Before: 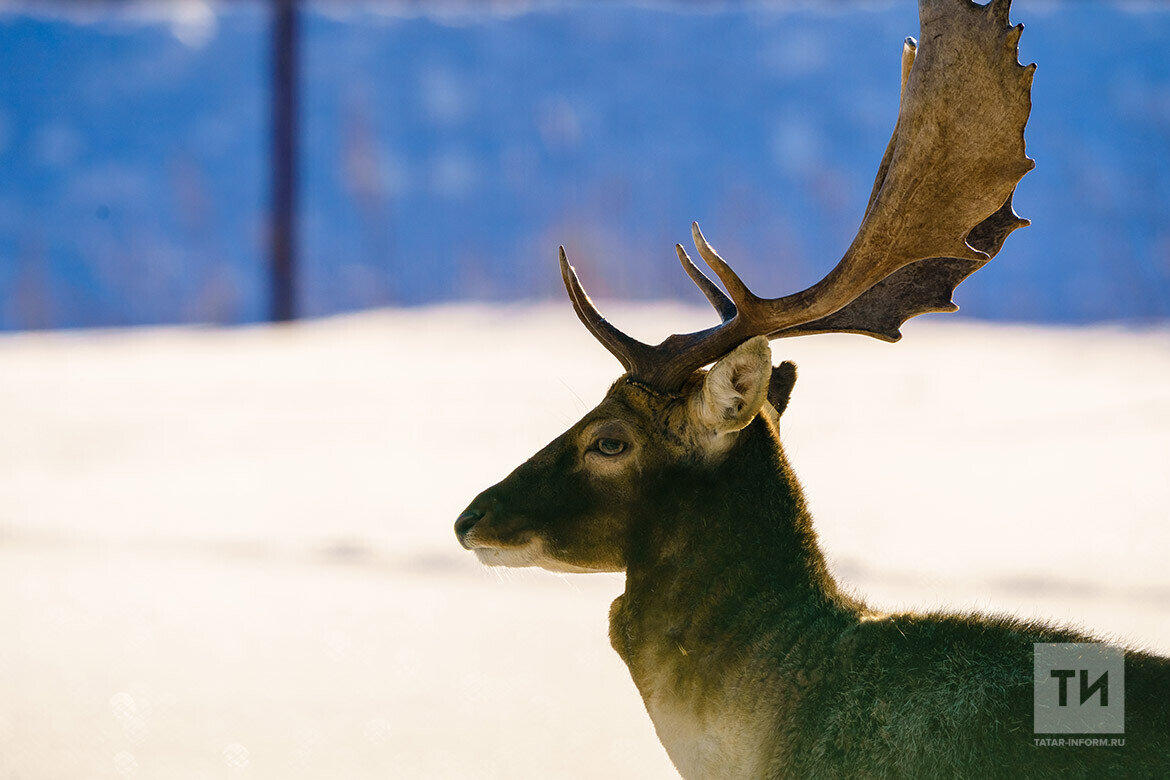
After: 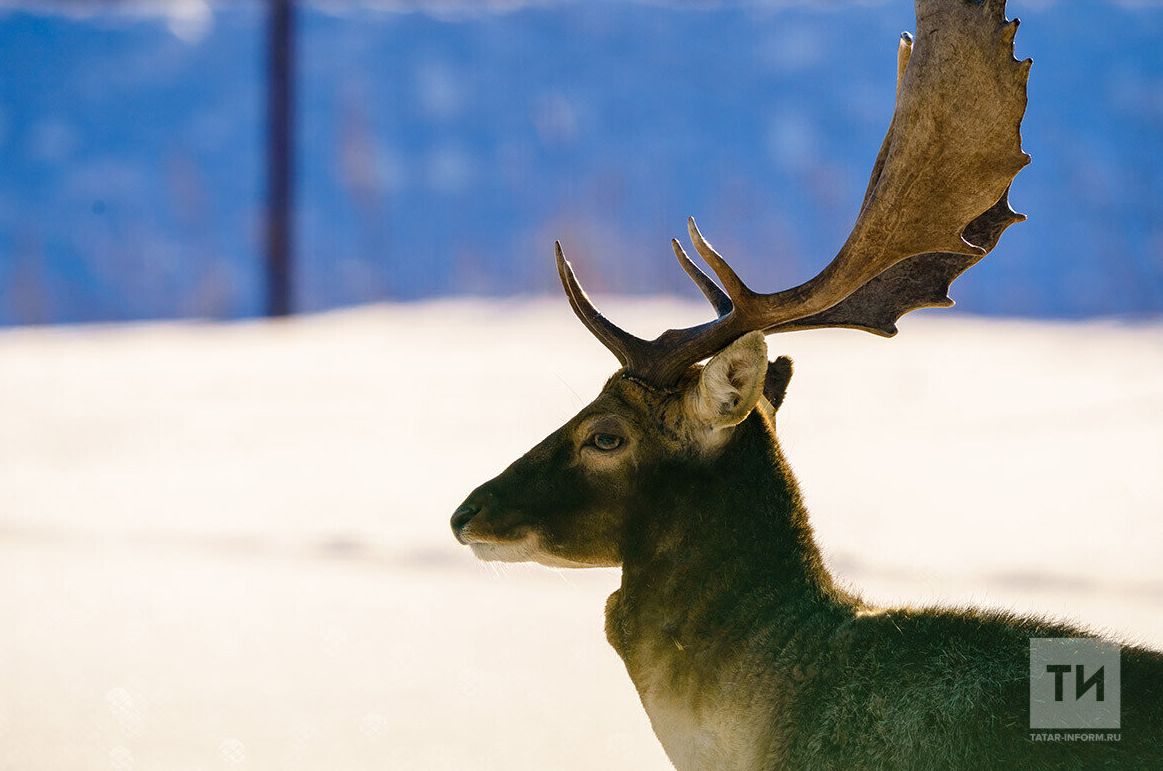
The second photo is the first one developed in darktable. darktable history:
crop: left 0.413%, top 0.696%, right 0.152%, bottom 0.353%
